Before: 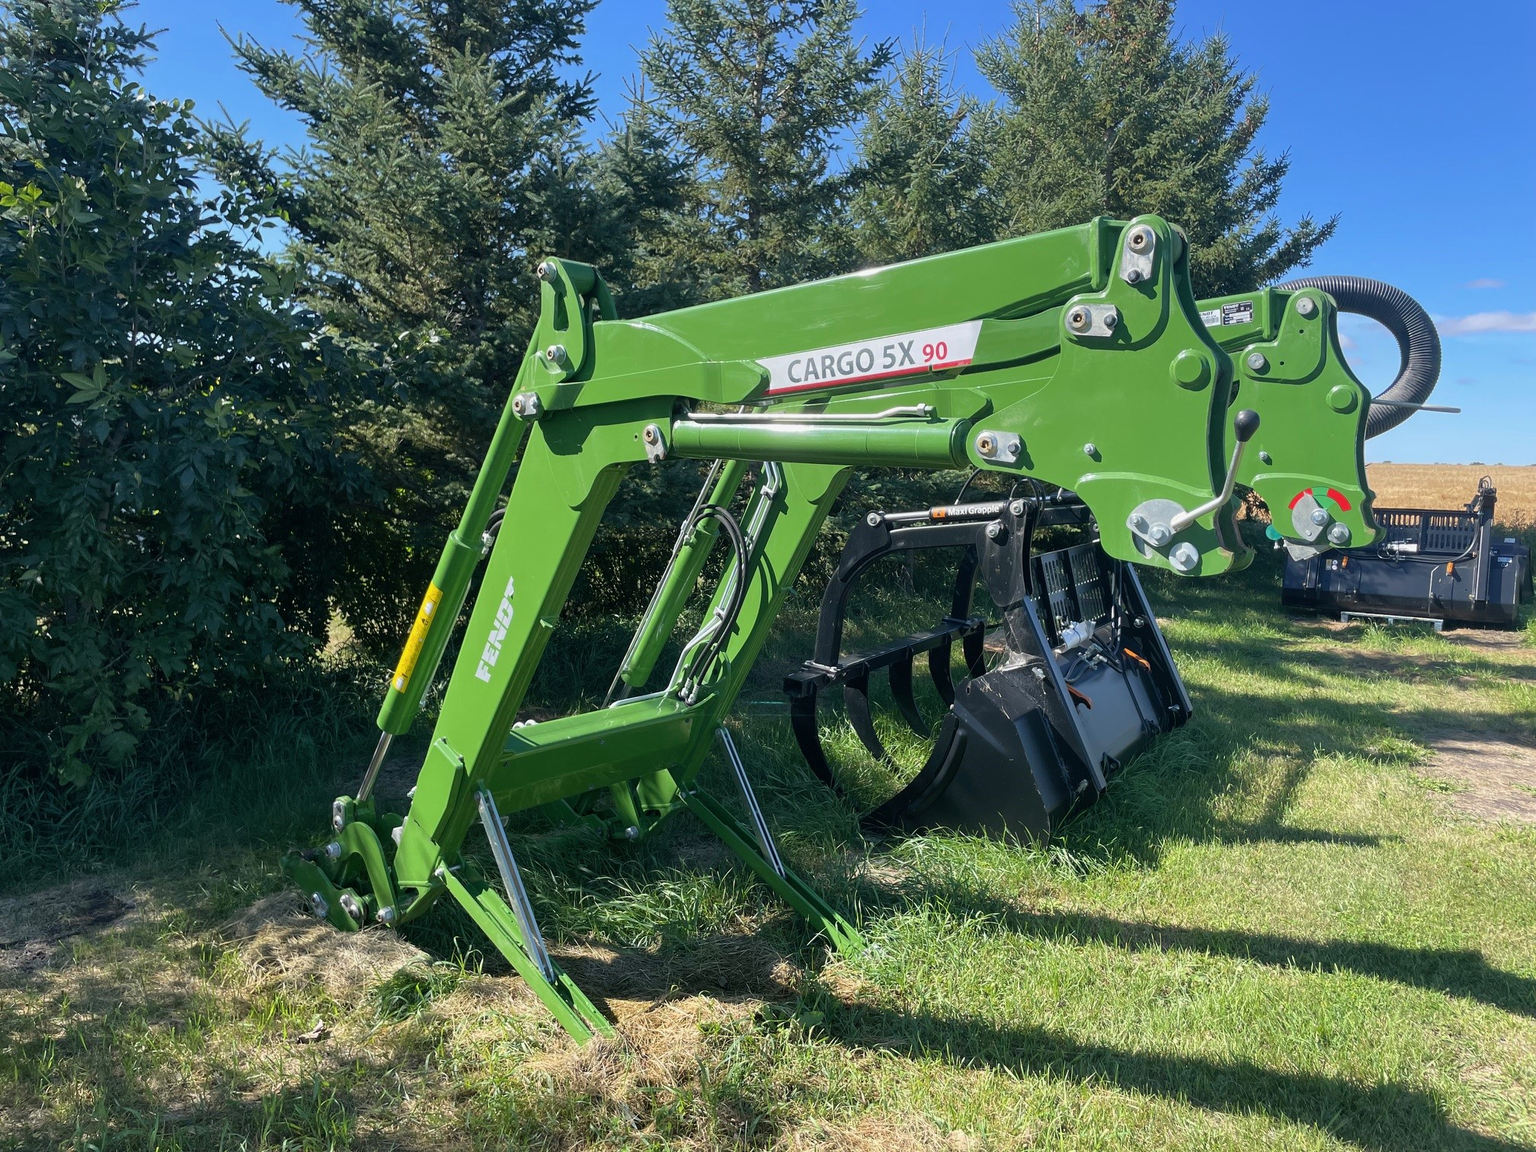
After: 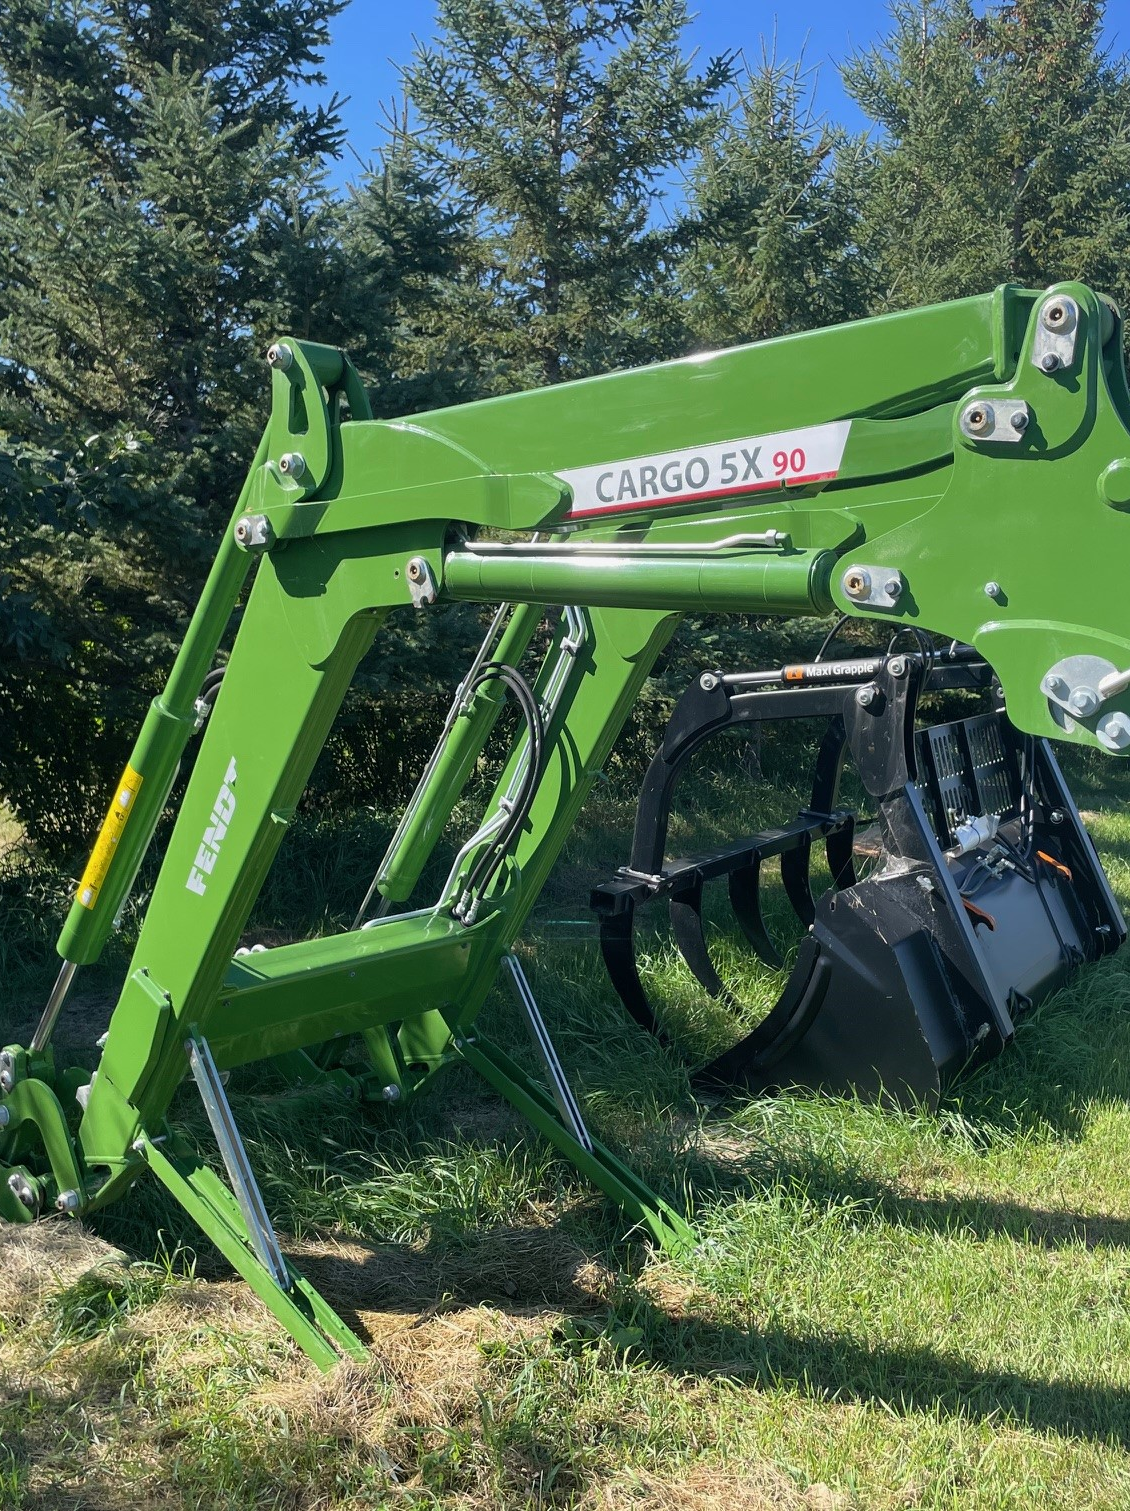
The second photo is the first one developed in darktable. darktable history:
crop: left 21.772%, right 22.153%, bottom 0.004%
